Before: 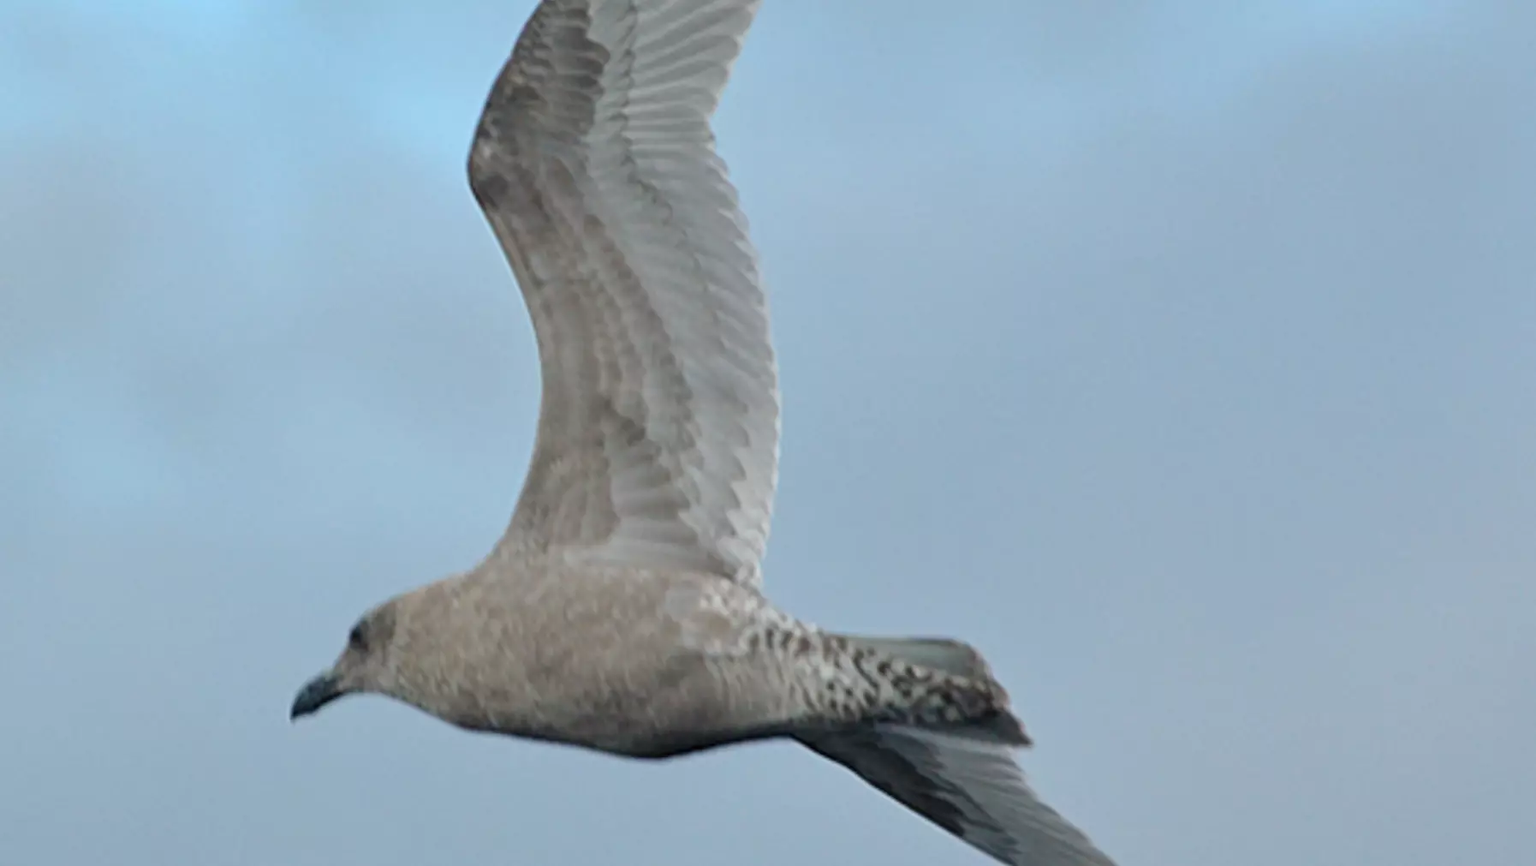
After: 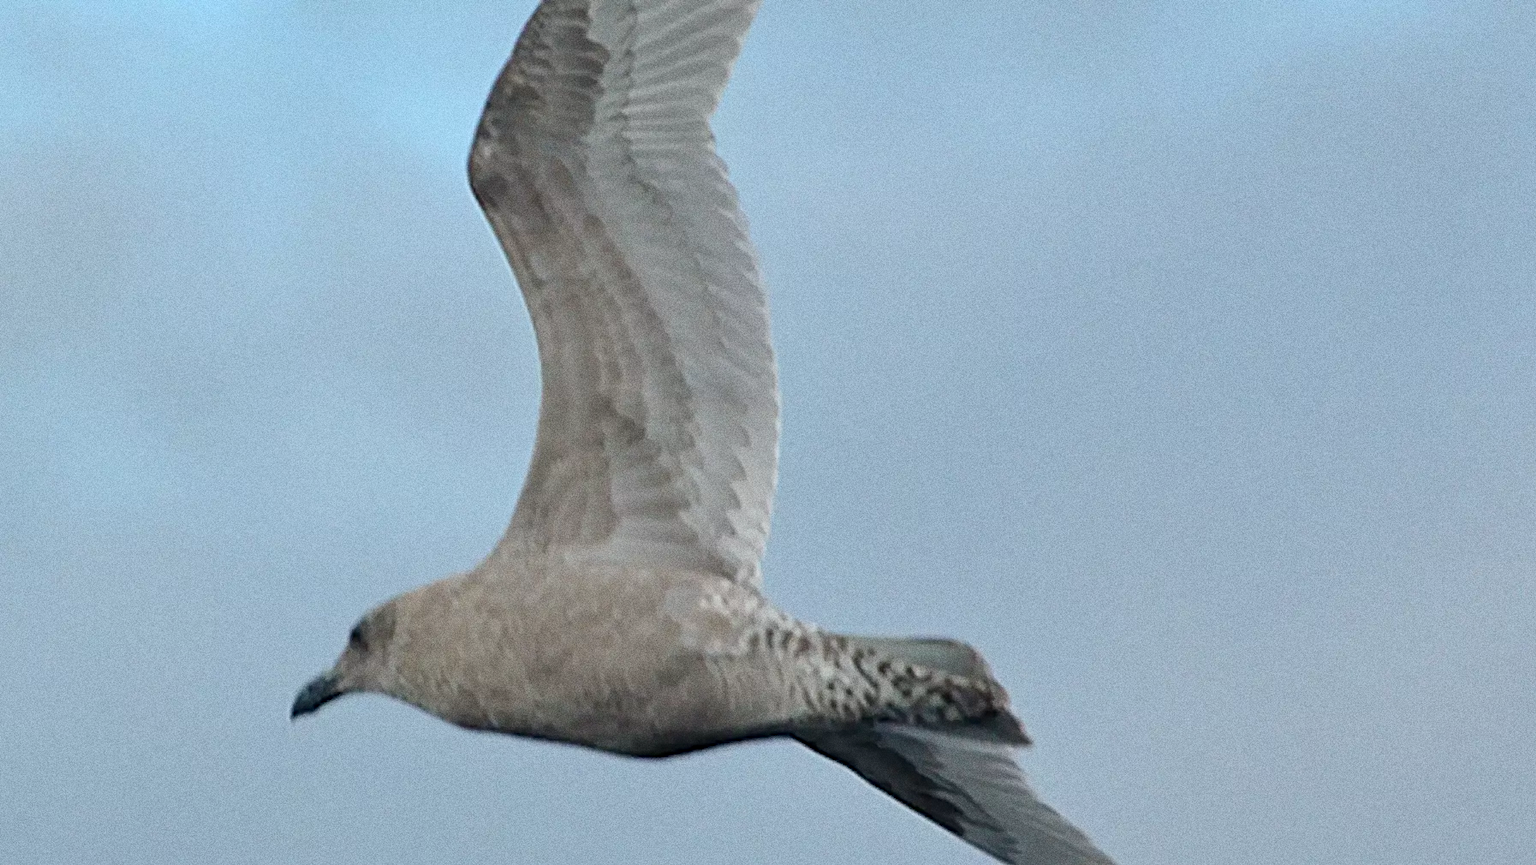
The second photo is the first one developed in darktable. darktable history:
sharpen: on, module defaults
grain: coarseness 0.09 ISO, strength 40%
